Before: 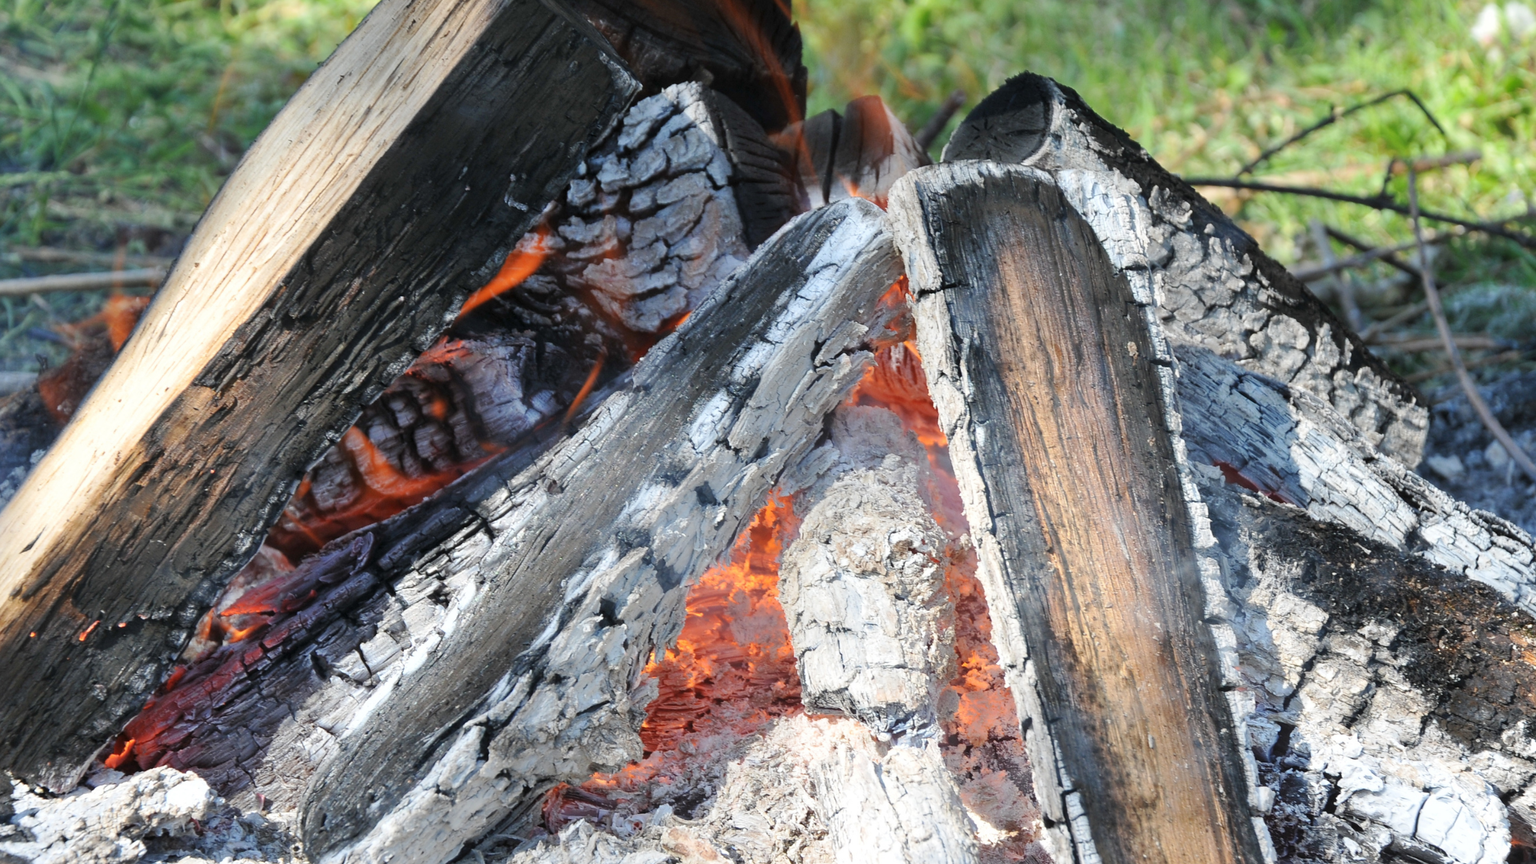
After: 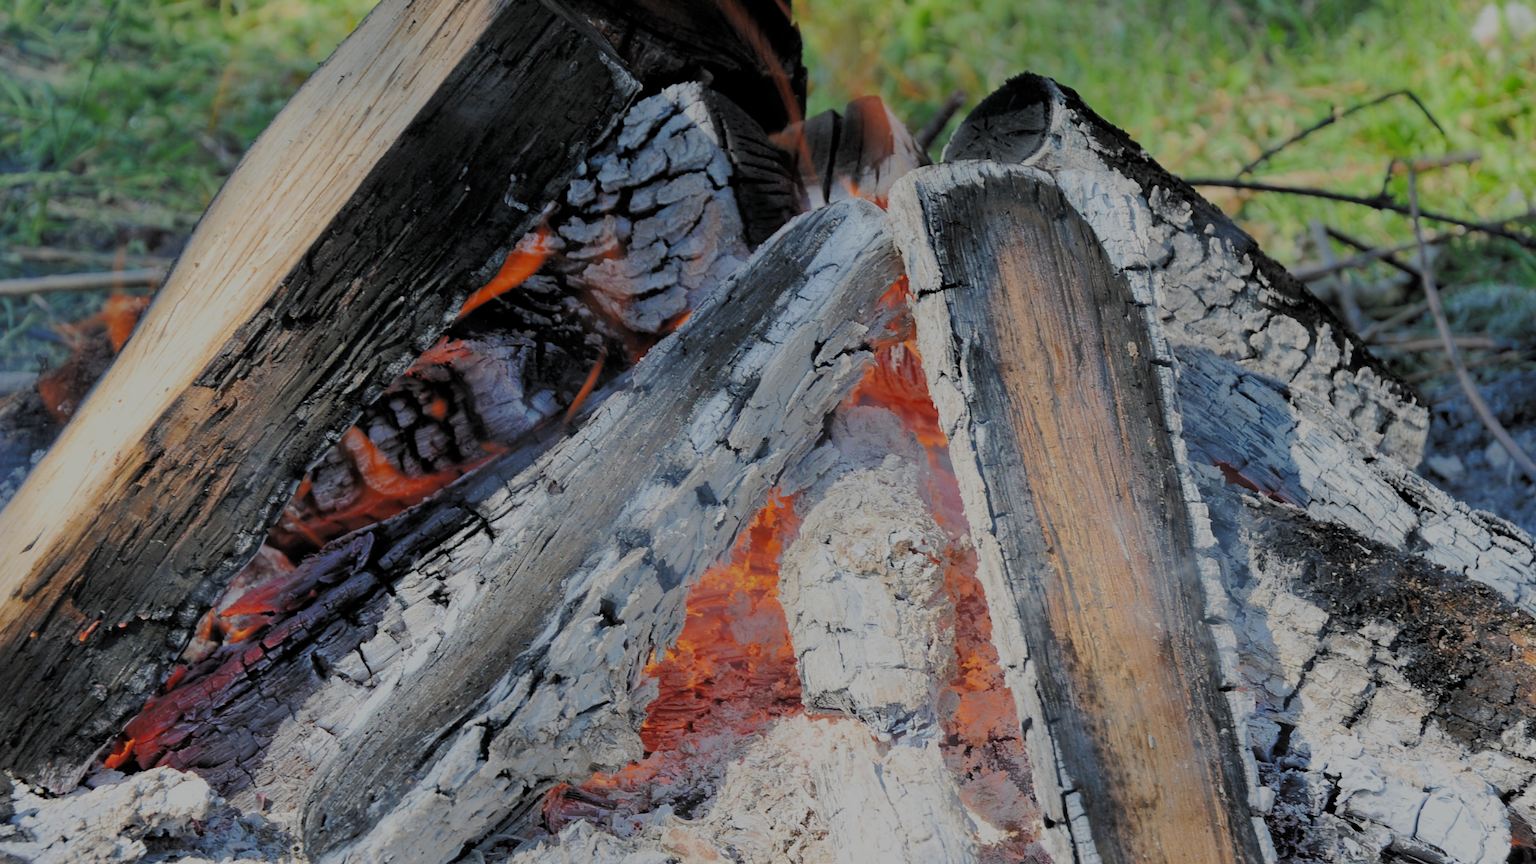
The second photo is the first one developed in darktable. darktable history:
filmic rgb: middle gray luminance 3.63%, black relative exposure -5.92 EV, white relative exposure 6.33 EV, dynamic range scaling 22.38%, target black luminance 0%, hardness 2.34, latitude 45.44%, contrast 0.791, highlights saturation mix 99.73%, shadows ↔ highlights balance 0.22%
tone curve: curves: ch0 [(0, 0) (0.003, 0.002) (0.011, 0.009) (0.025, 0.021) (0.044, 0.037) (0.069, 0.058) (0.1, 0.084) (0.136, 0.114) (0.177, 0.149) (0.224, 0.188) (0.277, 0.232) (0.335, 0.281) (0.399, 0.341) (0.468, 0.416) (0.543, 0.496) (0.623, 0.574) (0.709, 0.659) (0.801, 0.754) (0.898, 0.876) (1, 1)], color space Lab, independent channels, preserve colors none
